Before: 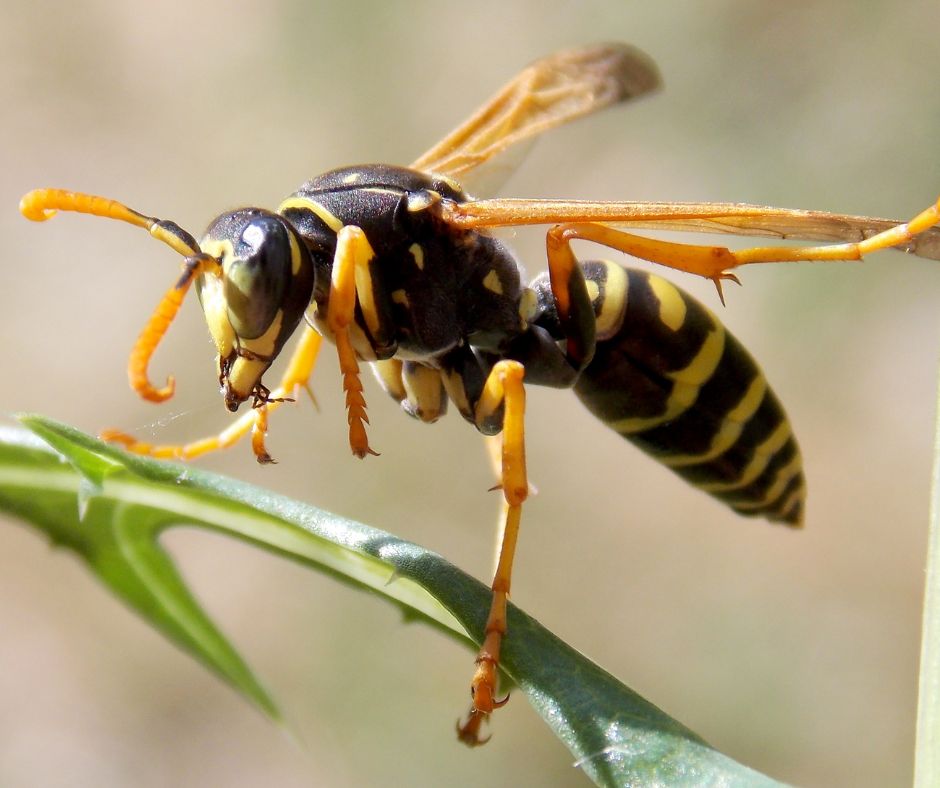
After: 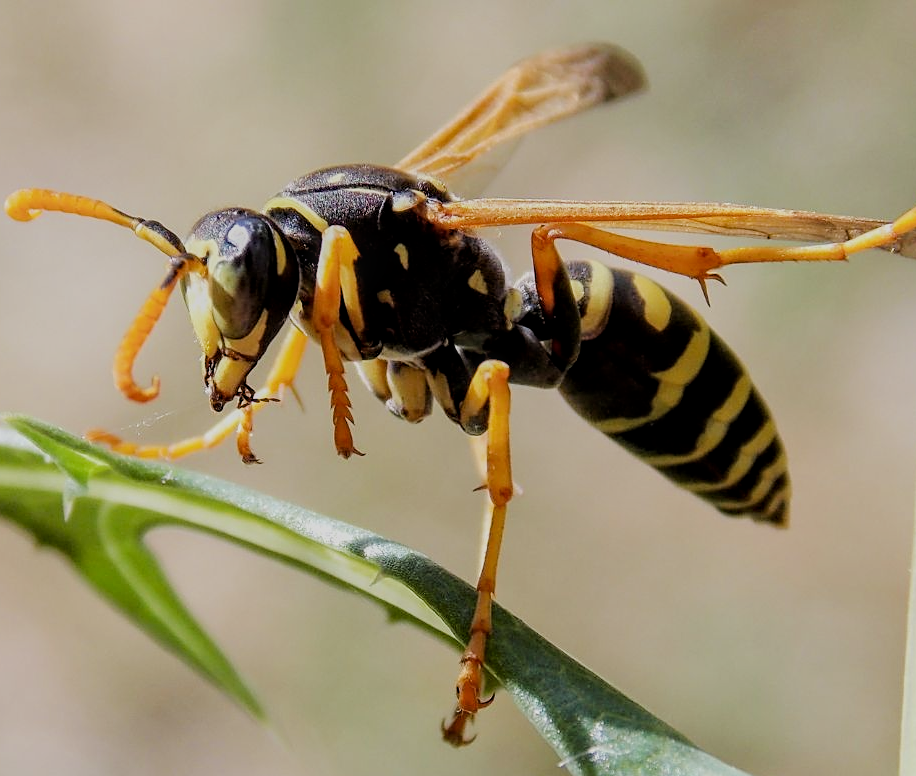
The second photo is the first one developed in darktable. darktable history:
crop and rotate: left 1.785%, right 0.734%, bottom 1.501%
filmic rgb: black relative exposure -7.36 EV, white relative exposure 5.08 EV, threshold 5.99 EV, hardness 3.2, enable highlight reconstruction true
sharpen: on, module defaults
local contrast: on, module defaults
